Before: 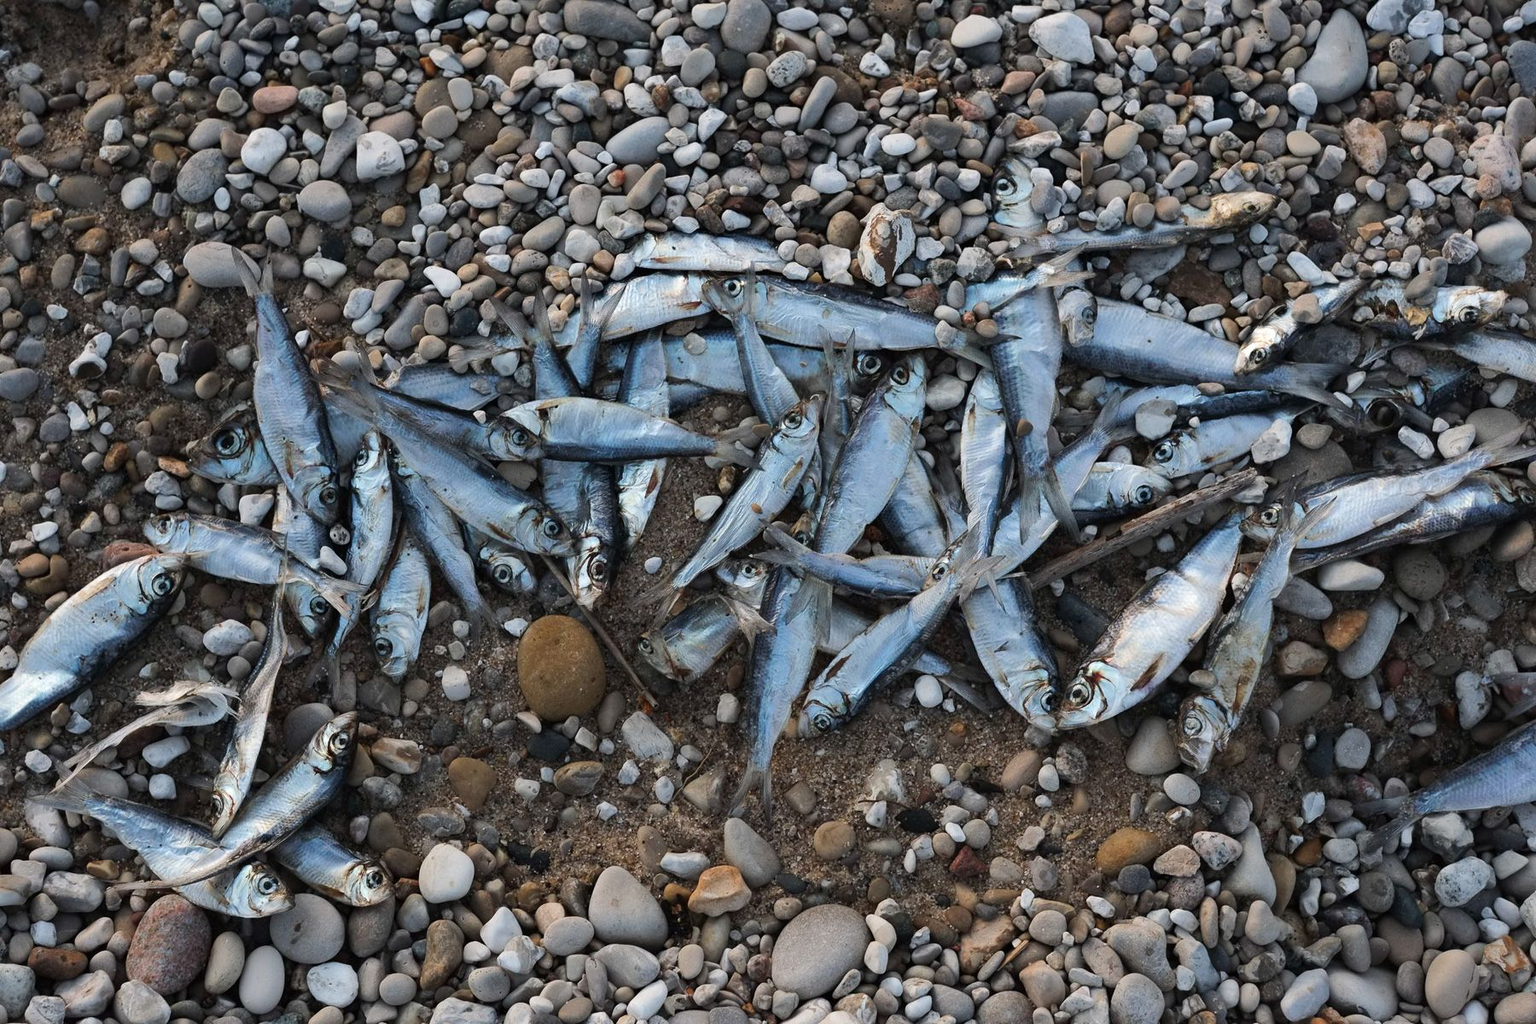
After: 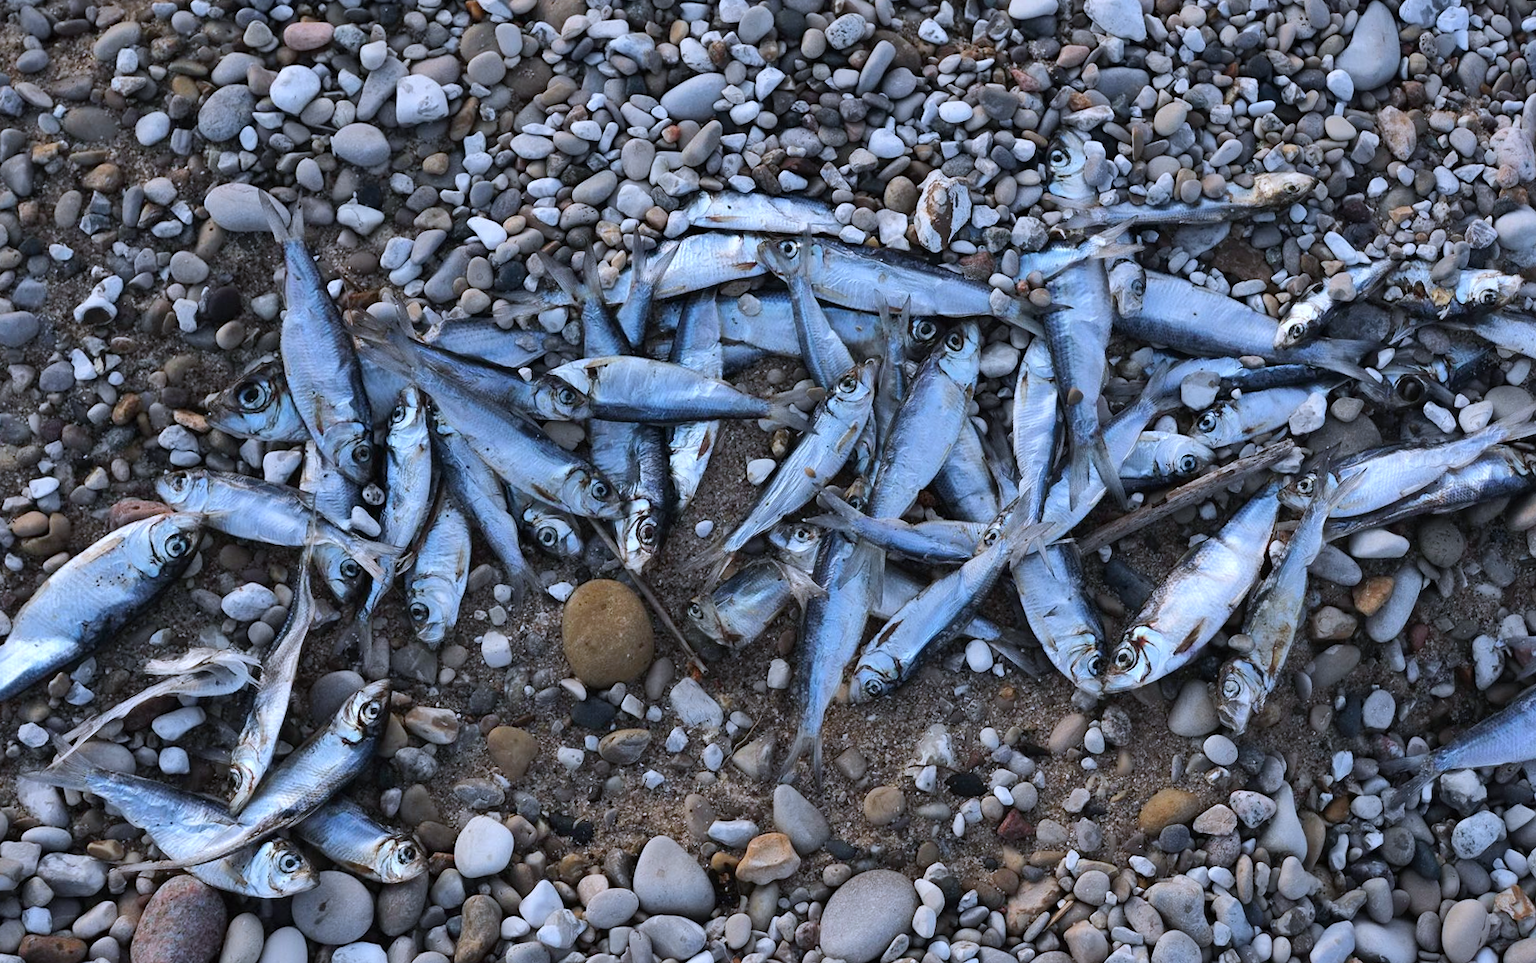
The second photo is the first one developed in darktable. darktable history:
rotate and perspective: rotation 0.679°, lens shift (horizontal) 0.136, crop left 0.009, crop right 0.991, crop top 0.078, crop bottom 0.95
white balance: red 0.948, green 1.02, blue 1.176
shadows and highlights: shadows 52.42, soften with gaussian
